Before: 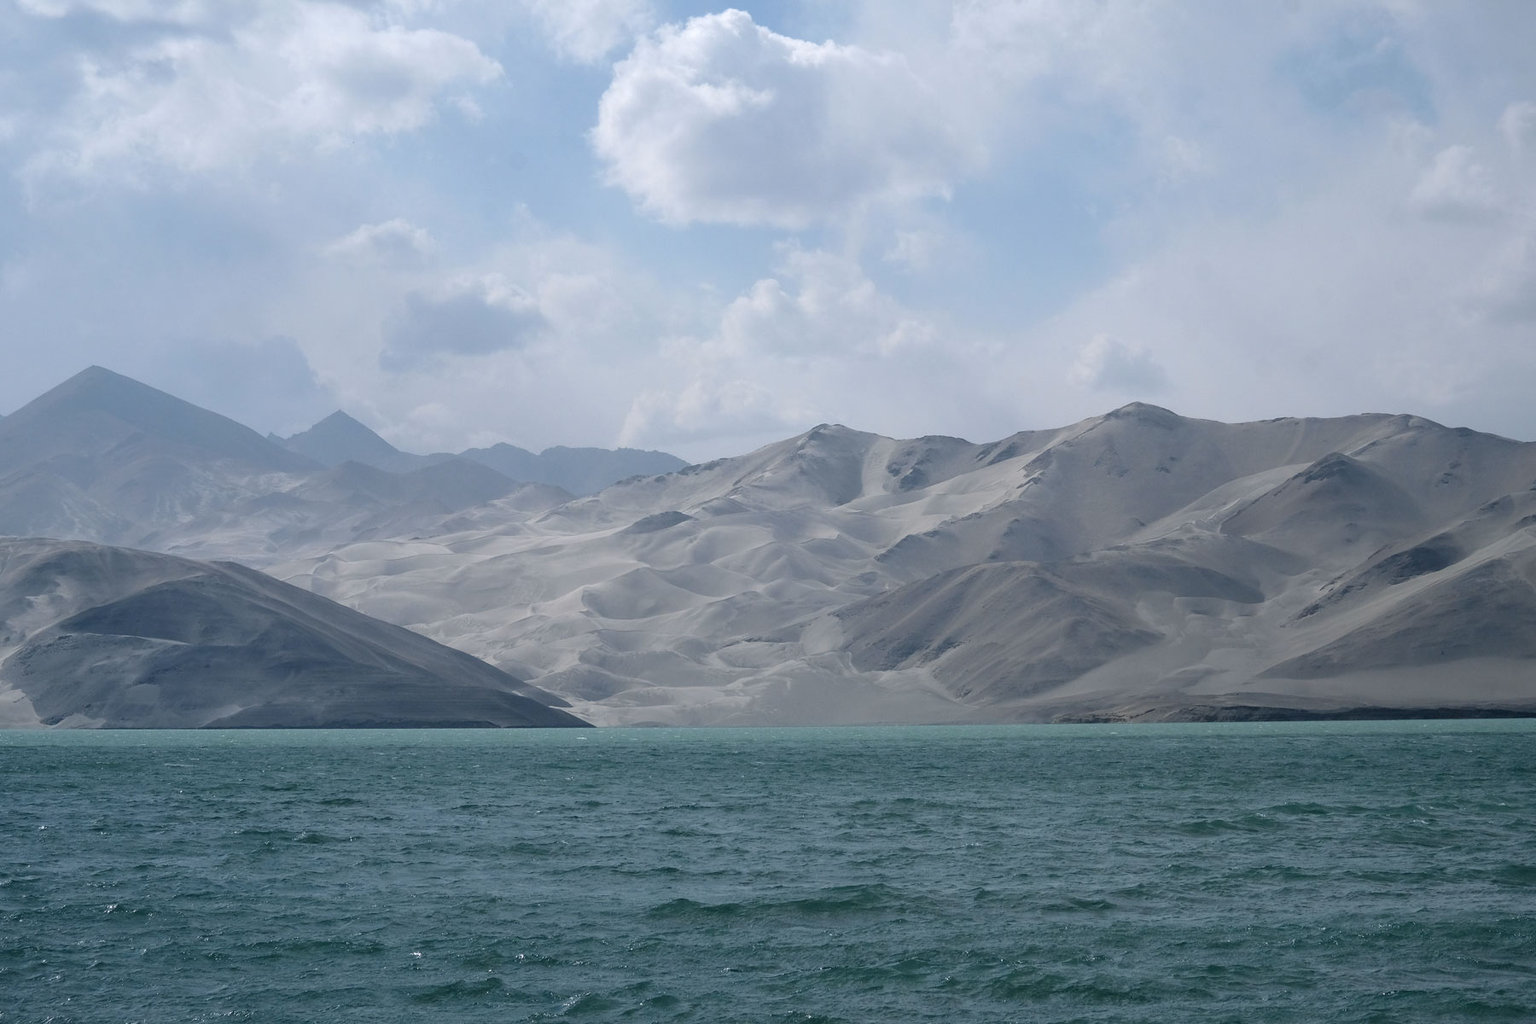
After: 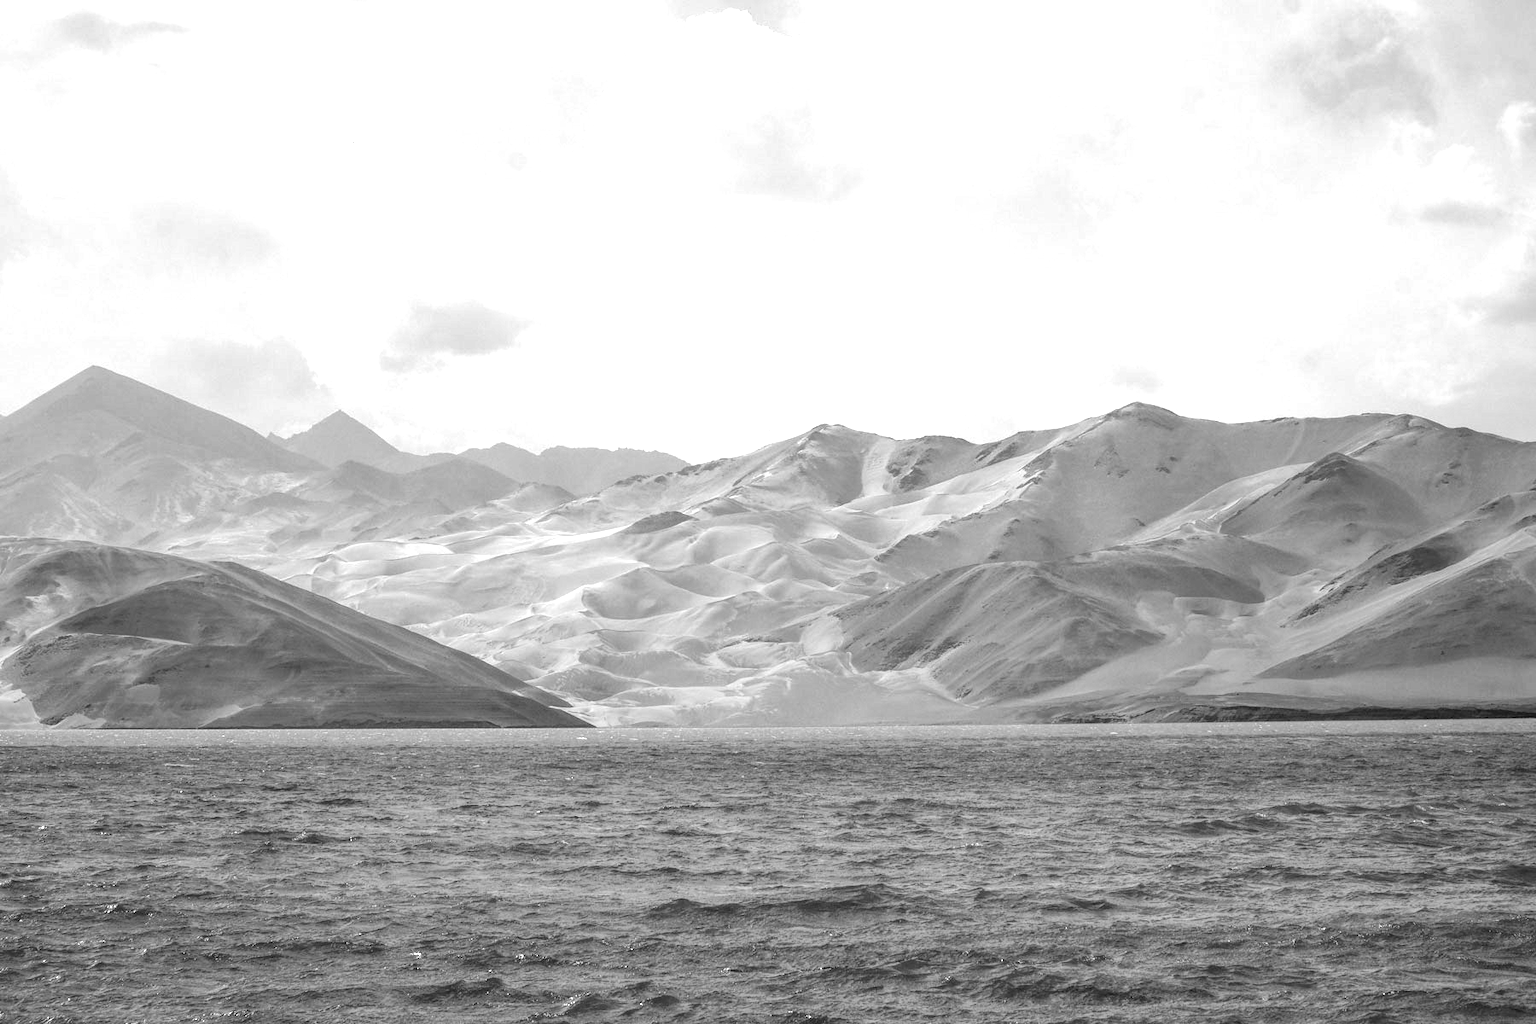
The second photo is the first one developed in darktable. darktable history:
color calibration: output gray [0.22, 0.42, 0.37, 0], gray › normalize channels true, illuminant same as pipeline (D50), adaptation XYZ, x 0.346, y 0.359, gamut compression 0
color zones: curves: ch0 [(0, 0.48) (0.209, 0.398) (0.305, 0.332) (0.429, 0.493) (0.571, 0.5) (0.714, 0.5) (0.857, 0.5) (1, 0.48)]; ch1 [(0, 0.736) (0.143, 0.625) (0.225, 0.371) (0.429, 0.256) (0.571, 0.241) (0.714, 0.213) (0.857, 0.48) (1, 0.736)]; ch2 [(0, 0.448) (0.143, 0.498) (0.286, 0.5) (0.429, 0.5) (0.571, 0.5) (0.714, 0.5) (0.857, 0.5) (1, 0.448)]
exposure: exposure 1 EV, compensate highlight preservation false
local contrast: highlights 100%, shadows 100%, detail 200%, midtone range 0.2
